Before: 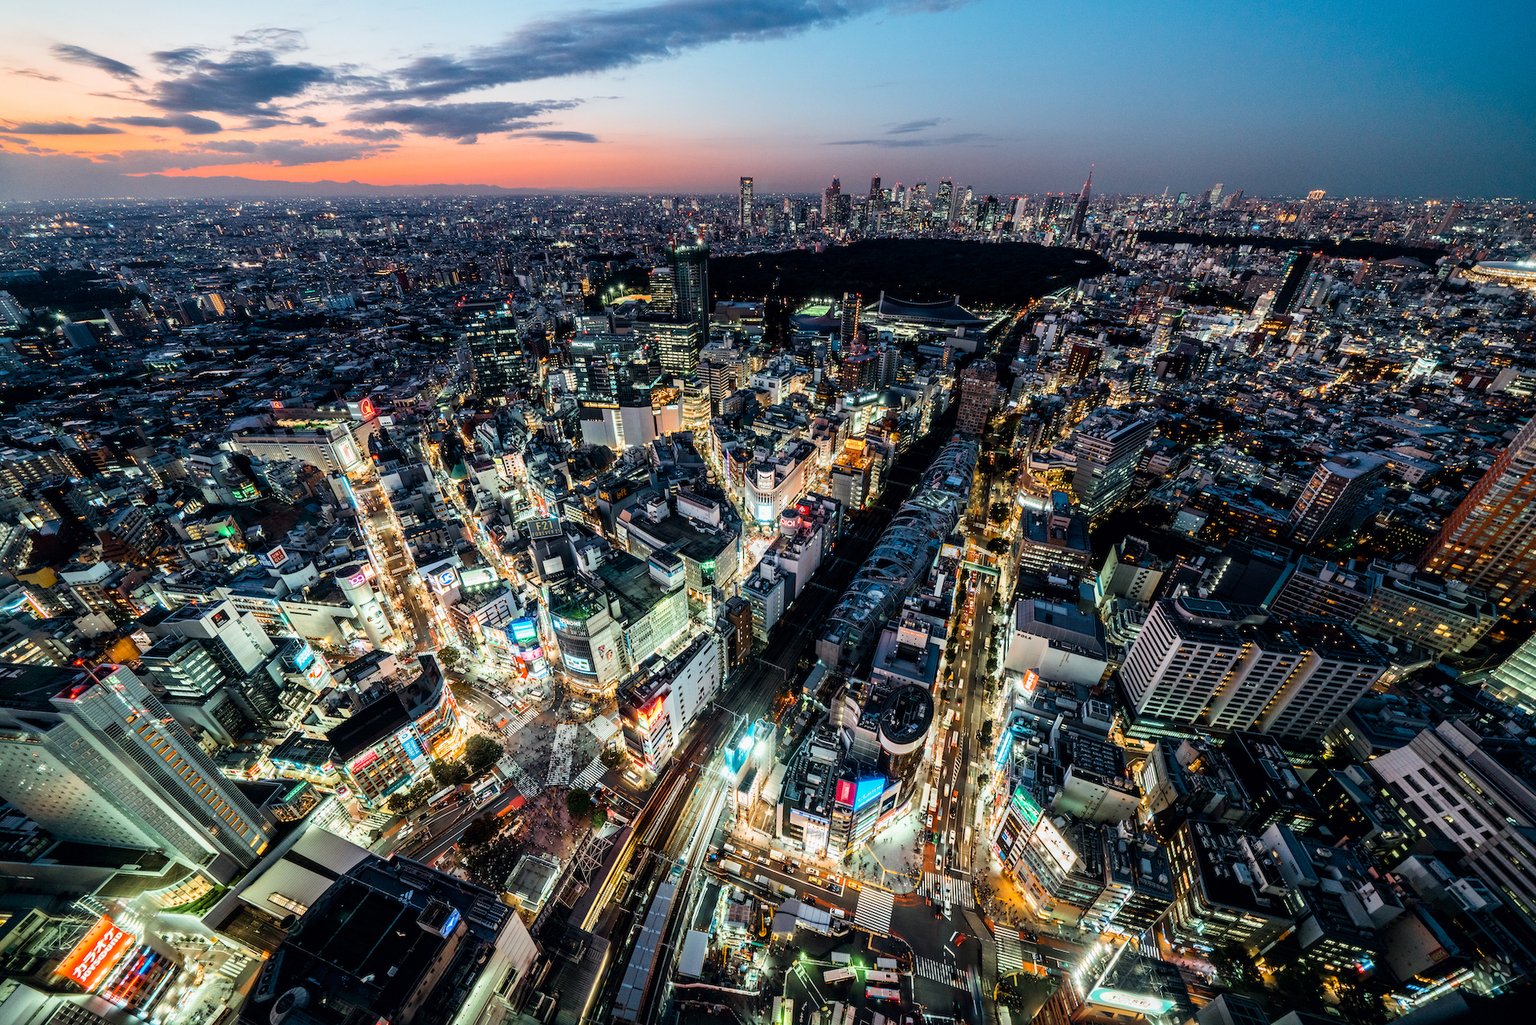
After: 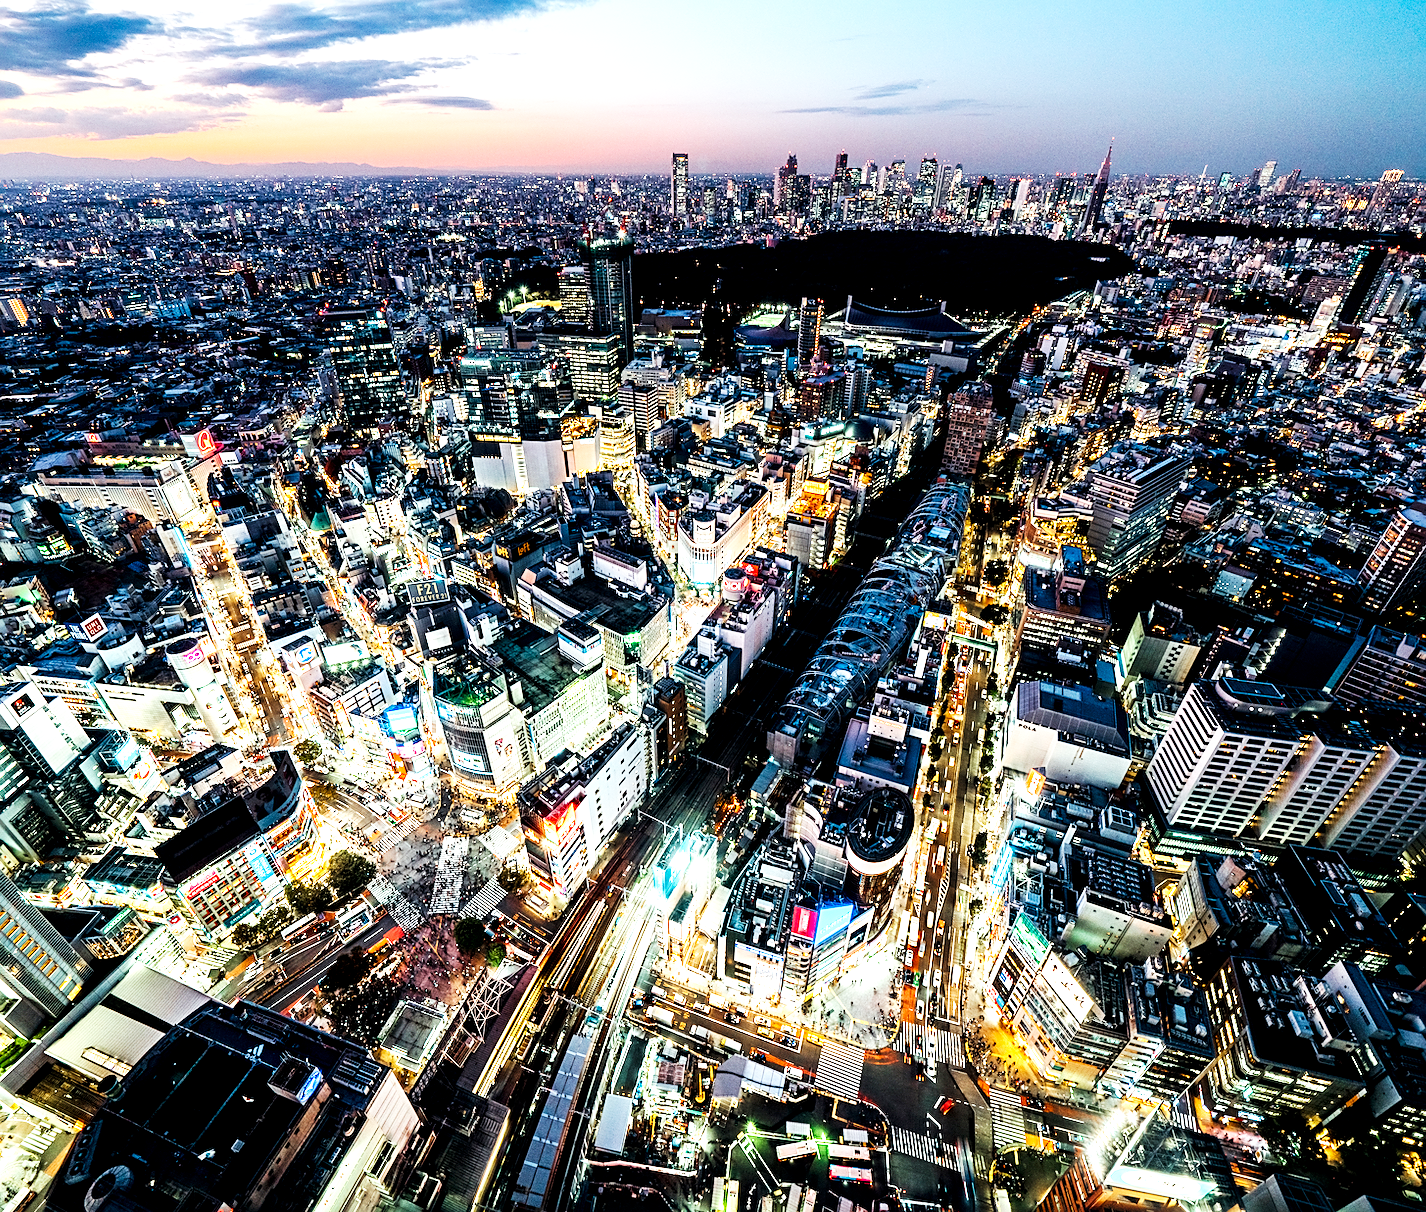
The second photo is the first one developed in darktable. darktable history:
sharpen: on, module defaults
base curve: curves: ch0 [(0, 0) (0.007, 0.004) (0.027, 0.03) (0.046, 0.07) (0.207, 0.54) (0.442, 0.872) (0.673, 0.972) (1, 1)], preserve colors none
local contrast: highlights 107%, shadows 102%, detail 119%, midtone range 0.2
exposure: exposure -0.018 EV, compensate highlight preservation false
crop and rotate: left 13.195%, top 5.316%, right 12.527%
levels: mode automatic, levels [0.044, 0.416, 0.908]
